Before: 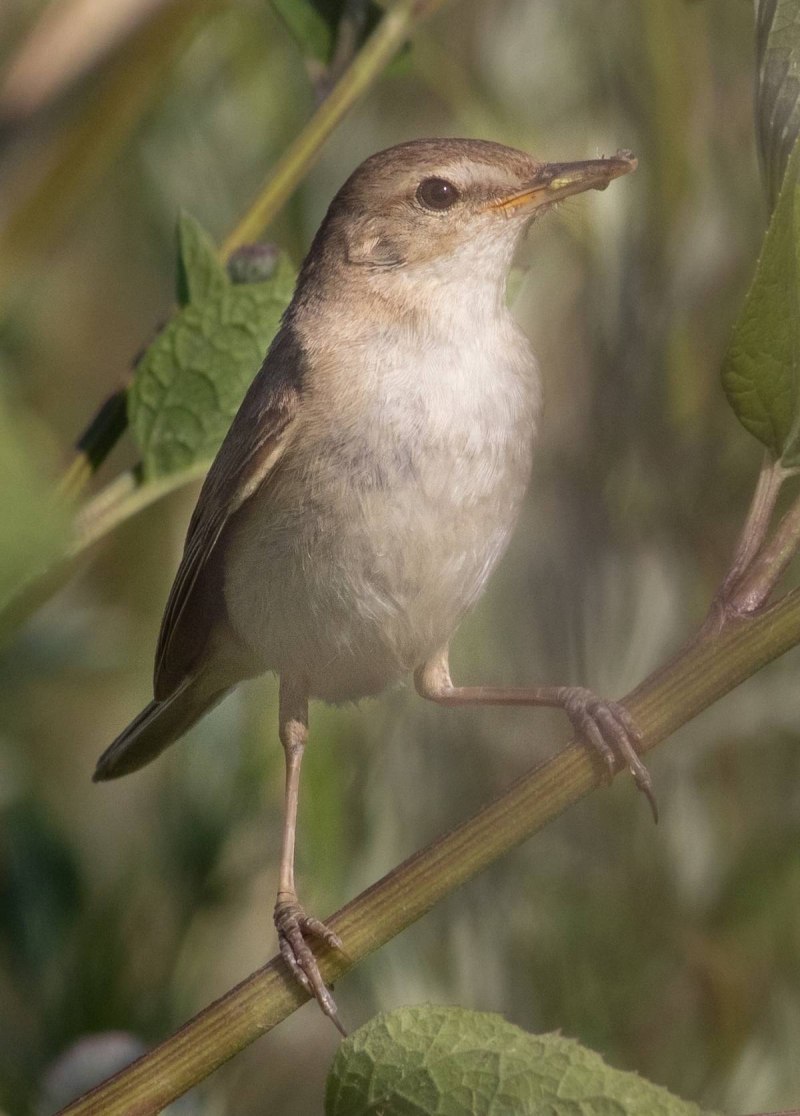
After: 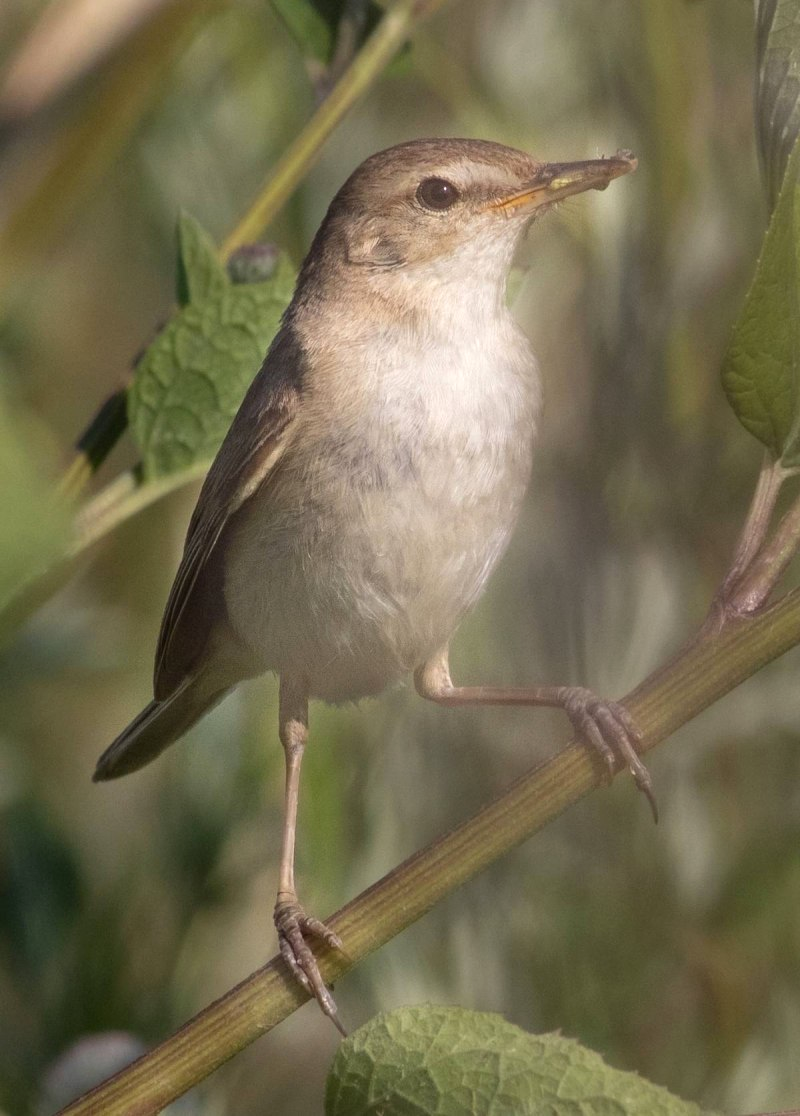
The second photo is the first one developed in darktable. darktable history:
exposure: exposure 0.189 EV, compensate exposure bias true, compensate highlight preservation false
